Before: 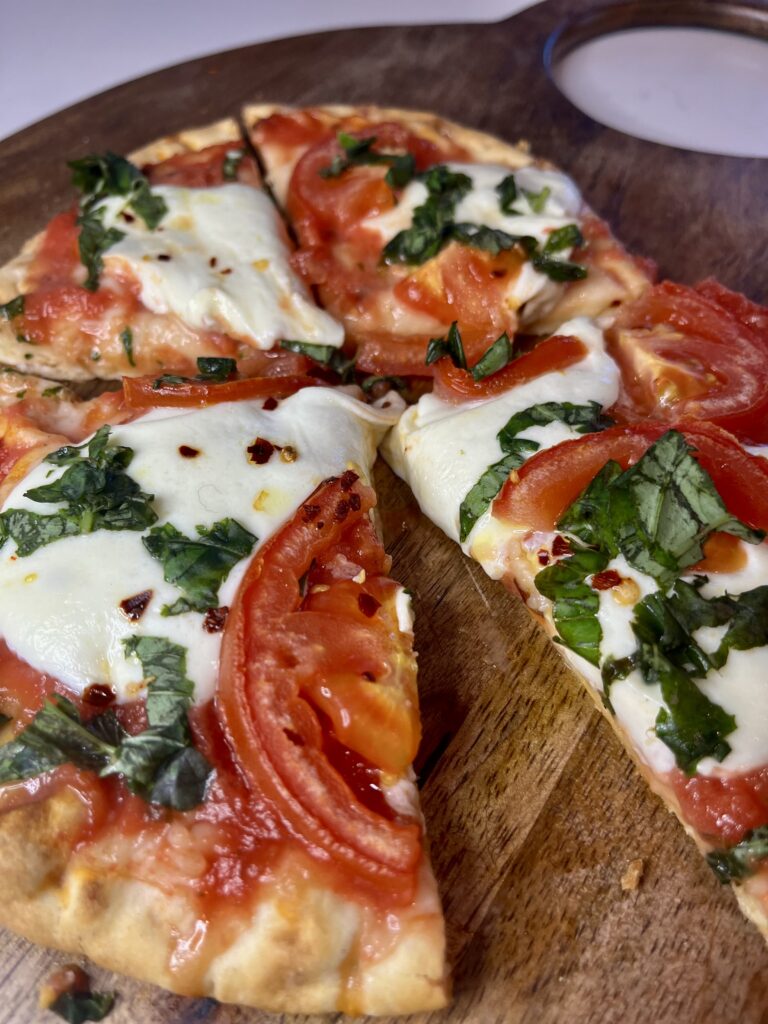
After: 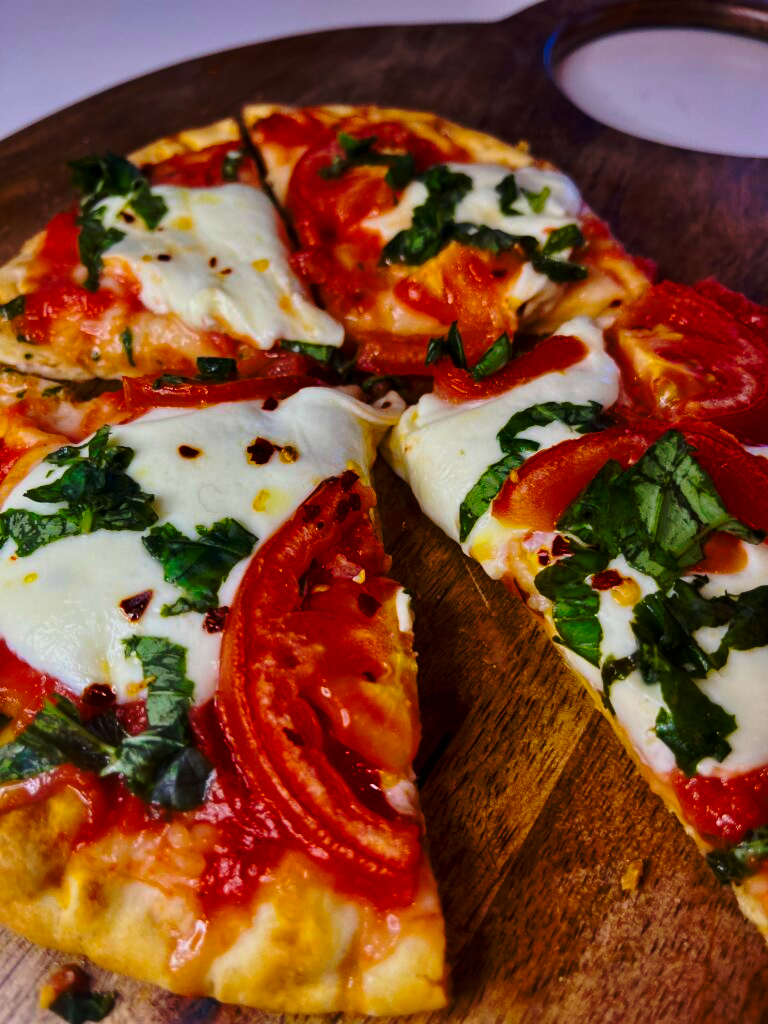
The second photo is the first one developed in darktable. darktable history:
exposure: exposure -0.397 EV, compensate highlight preservation false
base curve: curves: ch0 [(0, 0) (0.073, 0.04) (0.157, 0.139) (0.492, 0.492) (0.758, 0.758) (1, 1)], exposure shift 0.01, preserve colors none
color balance rgb: linear chroma grading › global chroma 49.54%, perceptual saturation grading › global saturation 0.495%, contrast 5.578%
